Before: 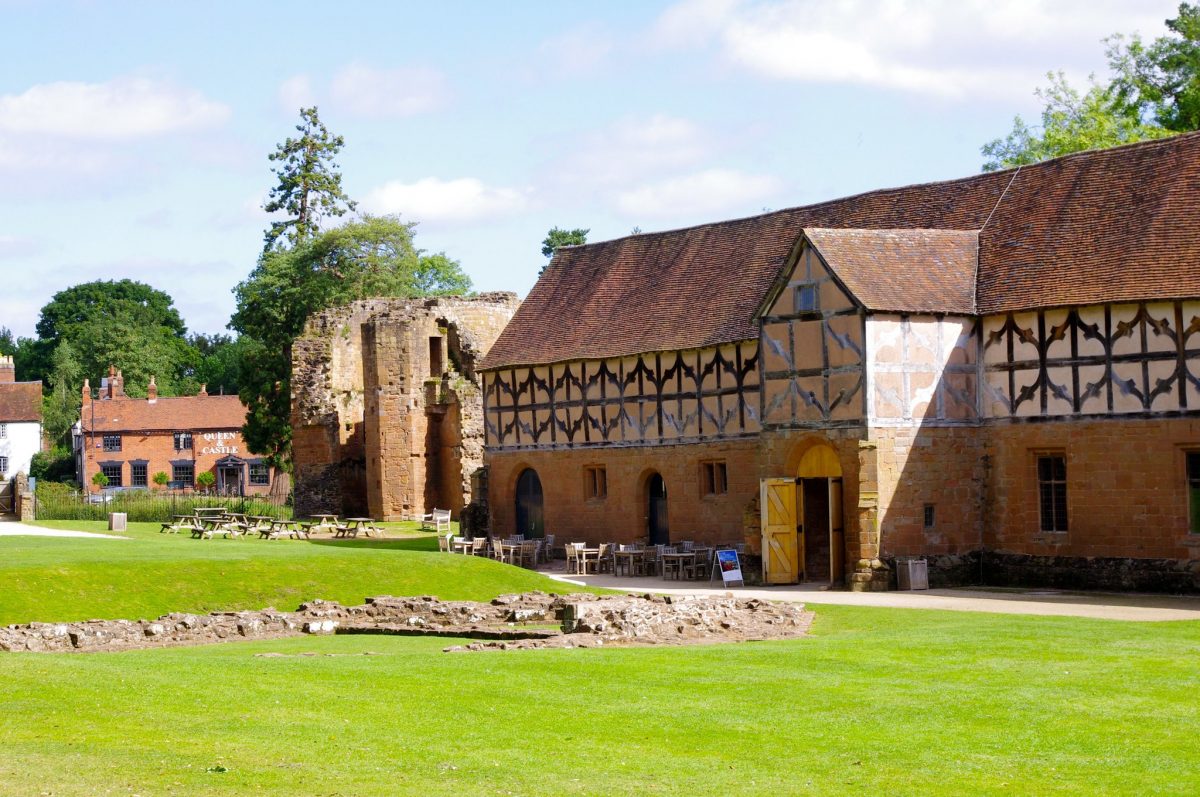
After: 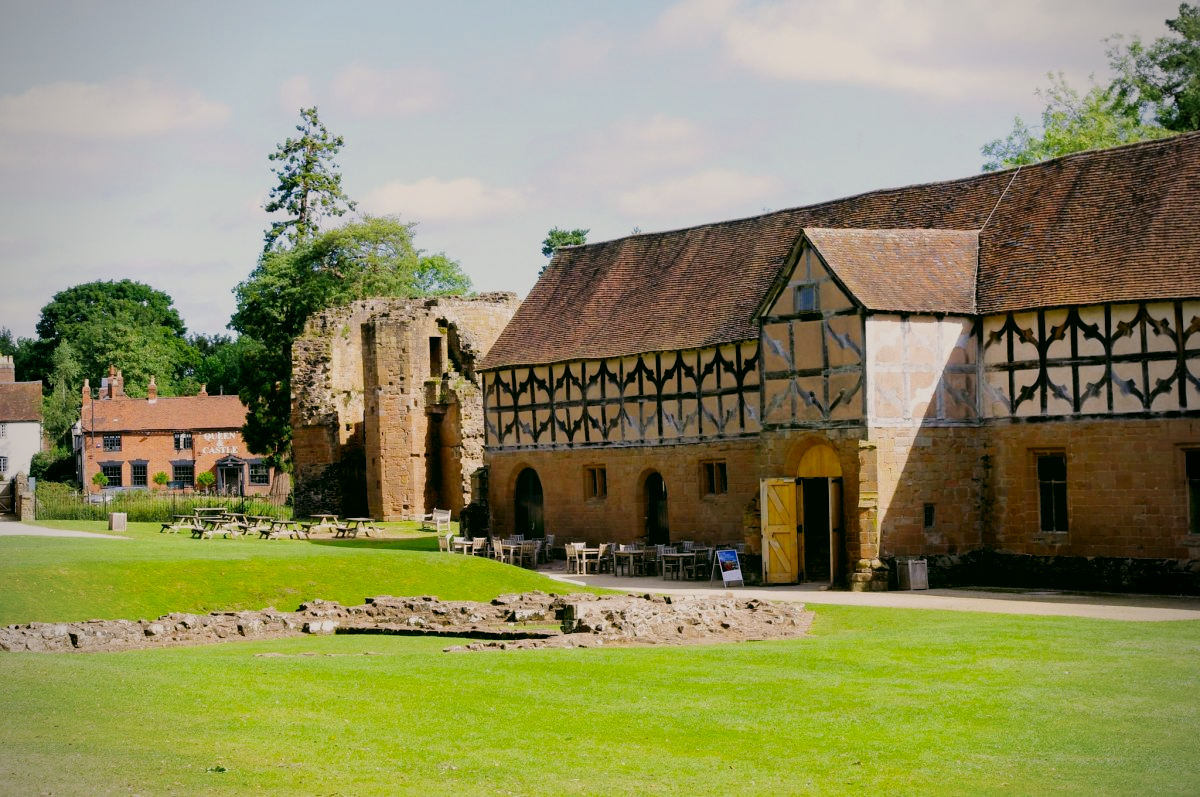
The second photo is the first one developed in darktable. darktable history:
vignetting: on, module defaults
filmic rgb: black relative exposure -7.65 EV, white relative exposure 4.56 EV, hardness 3.61
contrast equalizer: octaves 7, y [[0.6 ×6], [0.55 ×6], [0 ×6], [0 ×6], [0 ×6]], mix 0.15
color correction: highlights a* 4.02, highlights b* 4.98, shadows a* -7.55, shadows b* 4.98
